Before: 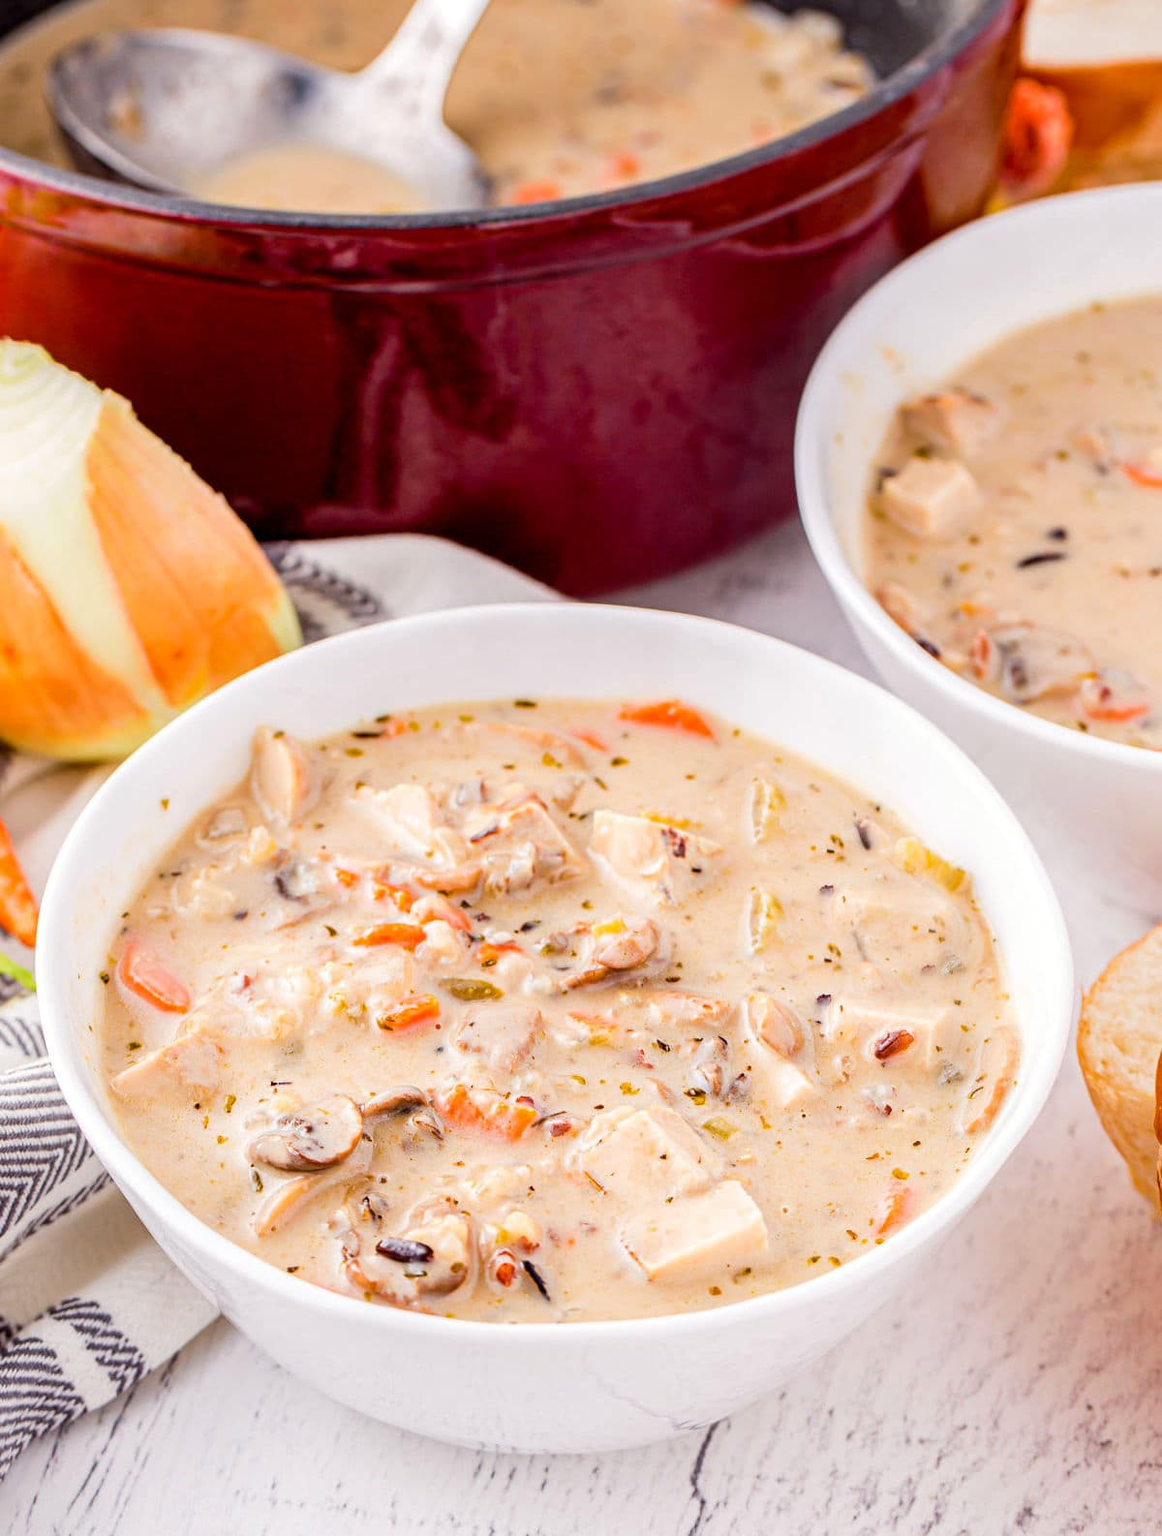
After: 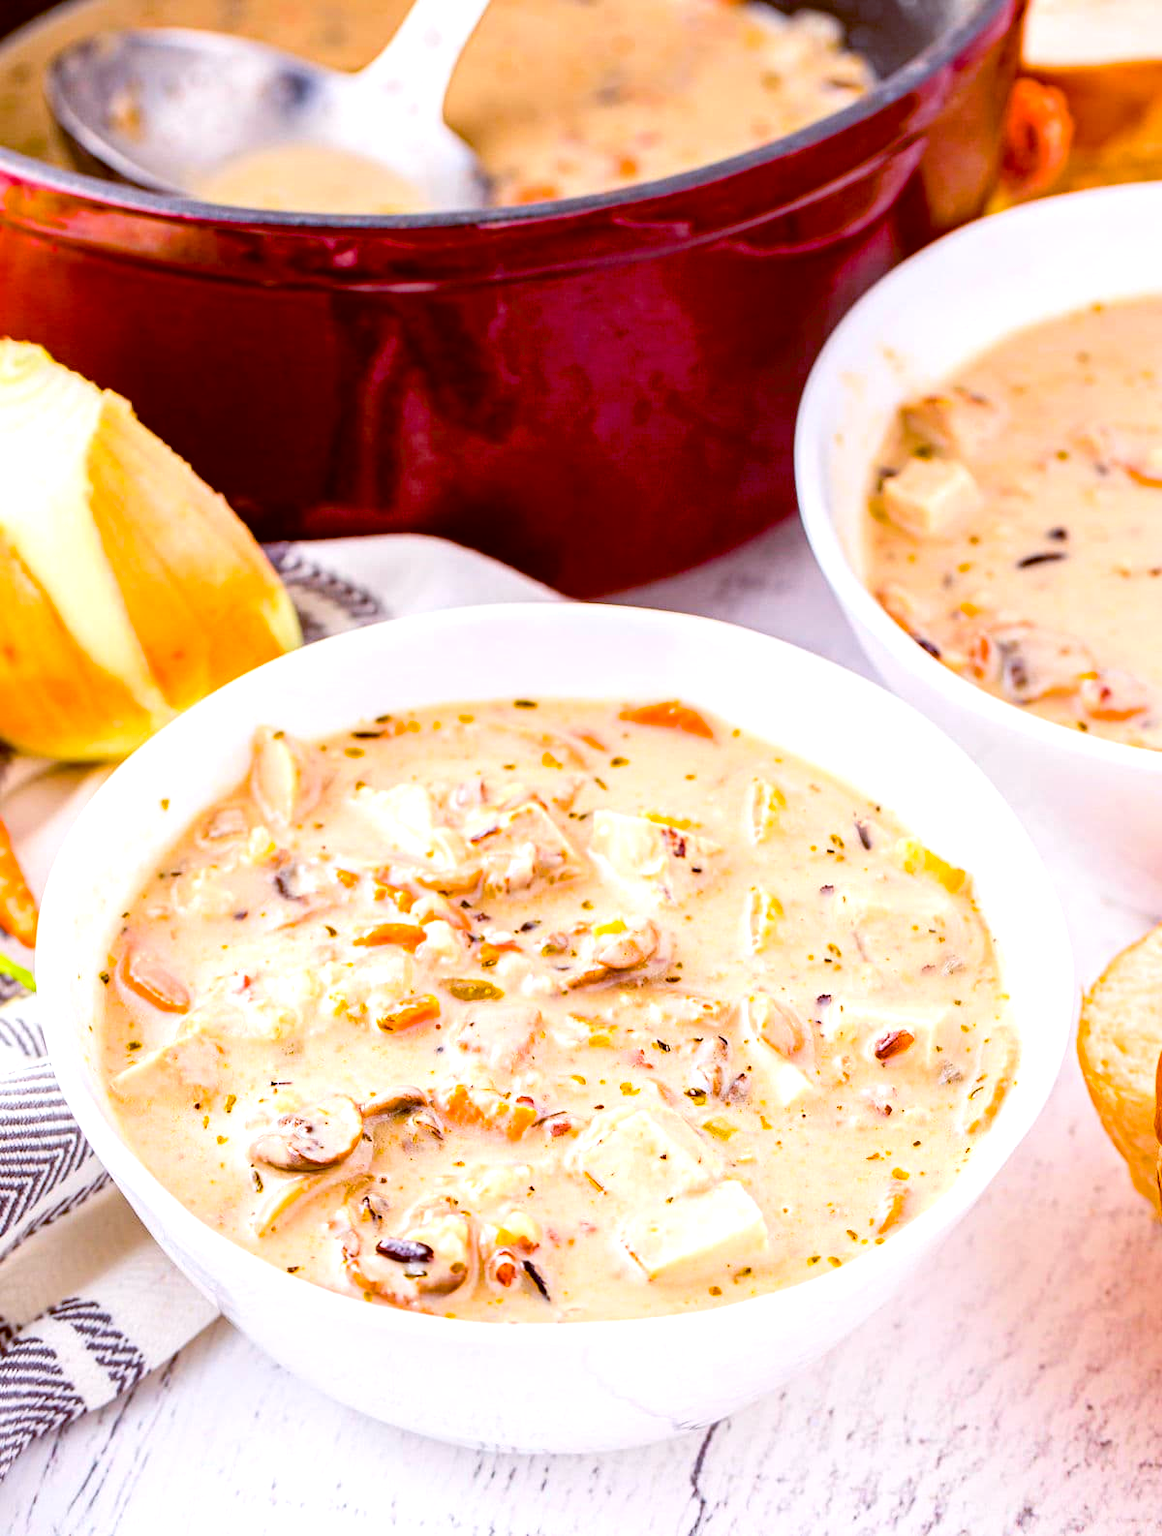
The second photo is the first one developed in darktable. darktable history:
color balance: lift [1, 1.015, 1.004, 0.985], gamma [1, 0.958, 0.971, 1.042], gain [1, 0.956, 0.977, 1.044]
contrast brightness saturation: contrast 0.08, saturation 0.02
exposure: exposure 0.426 EV, compensate highlight preservation false
color balance rgb: perceptual saturation grading › global saturation 25%, global vibrance 20%
